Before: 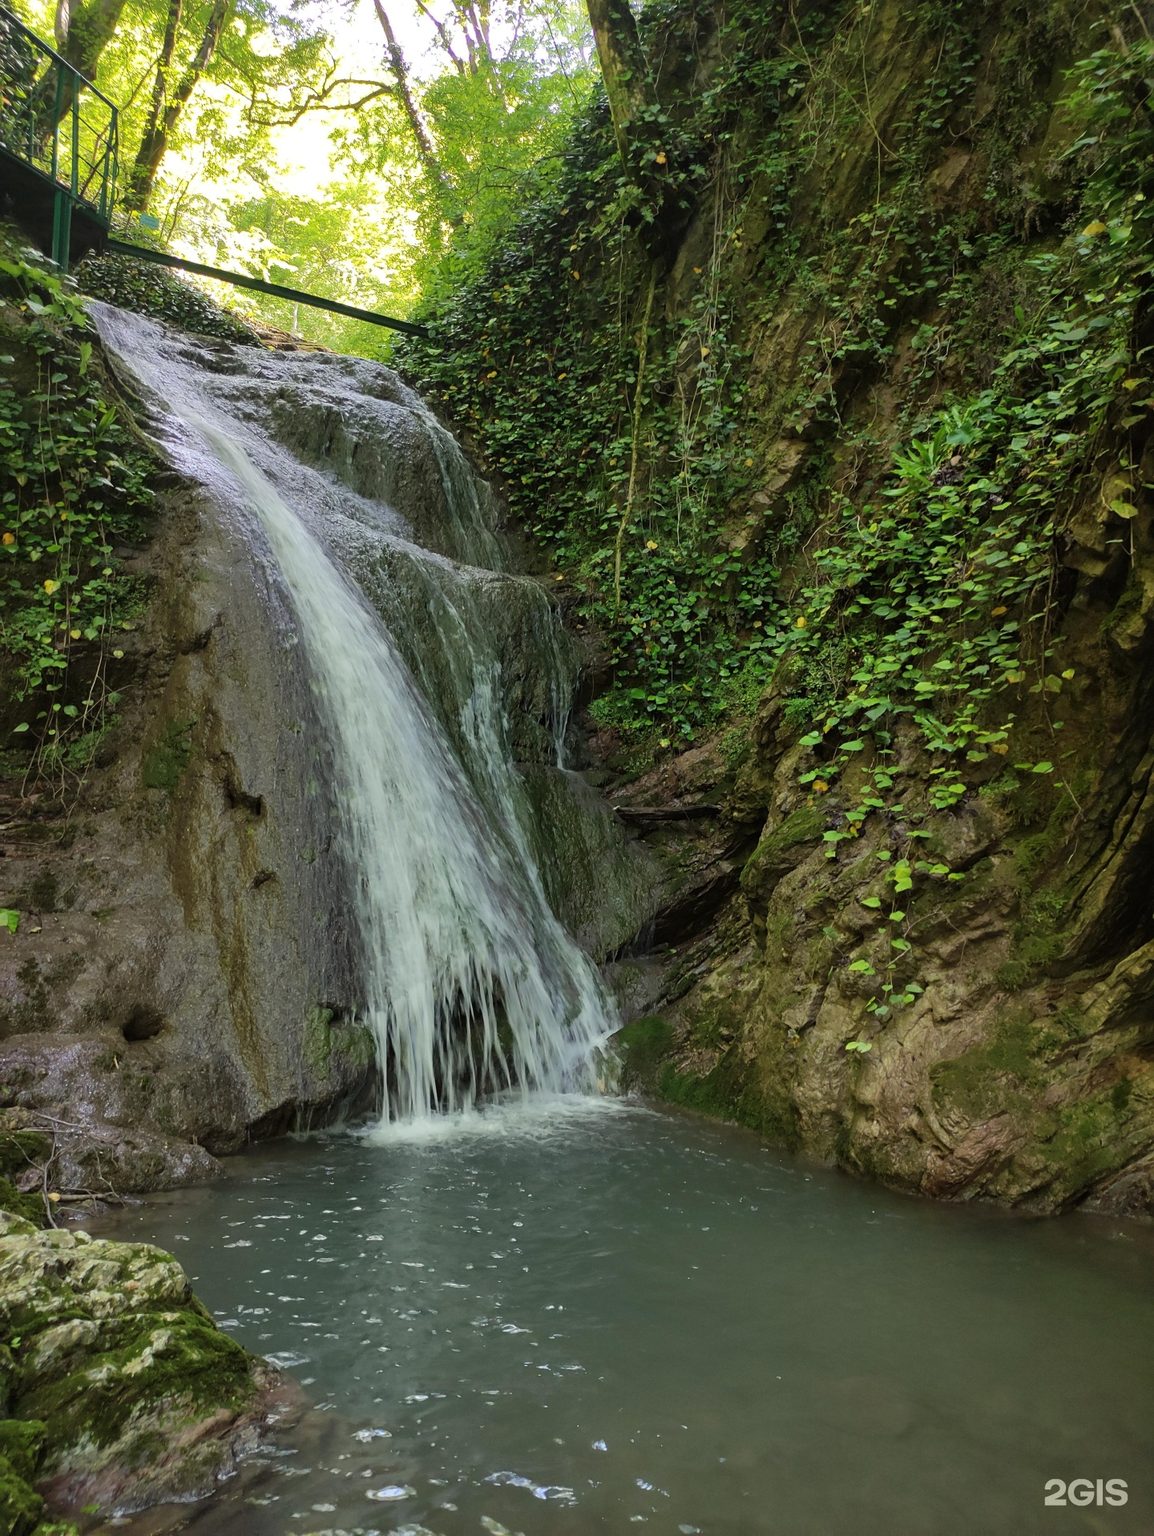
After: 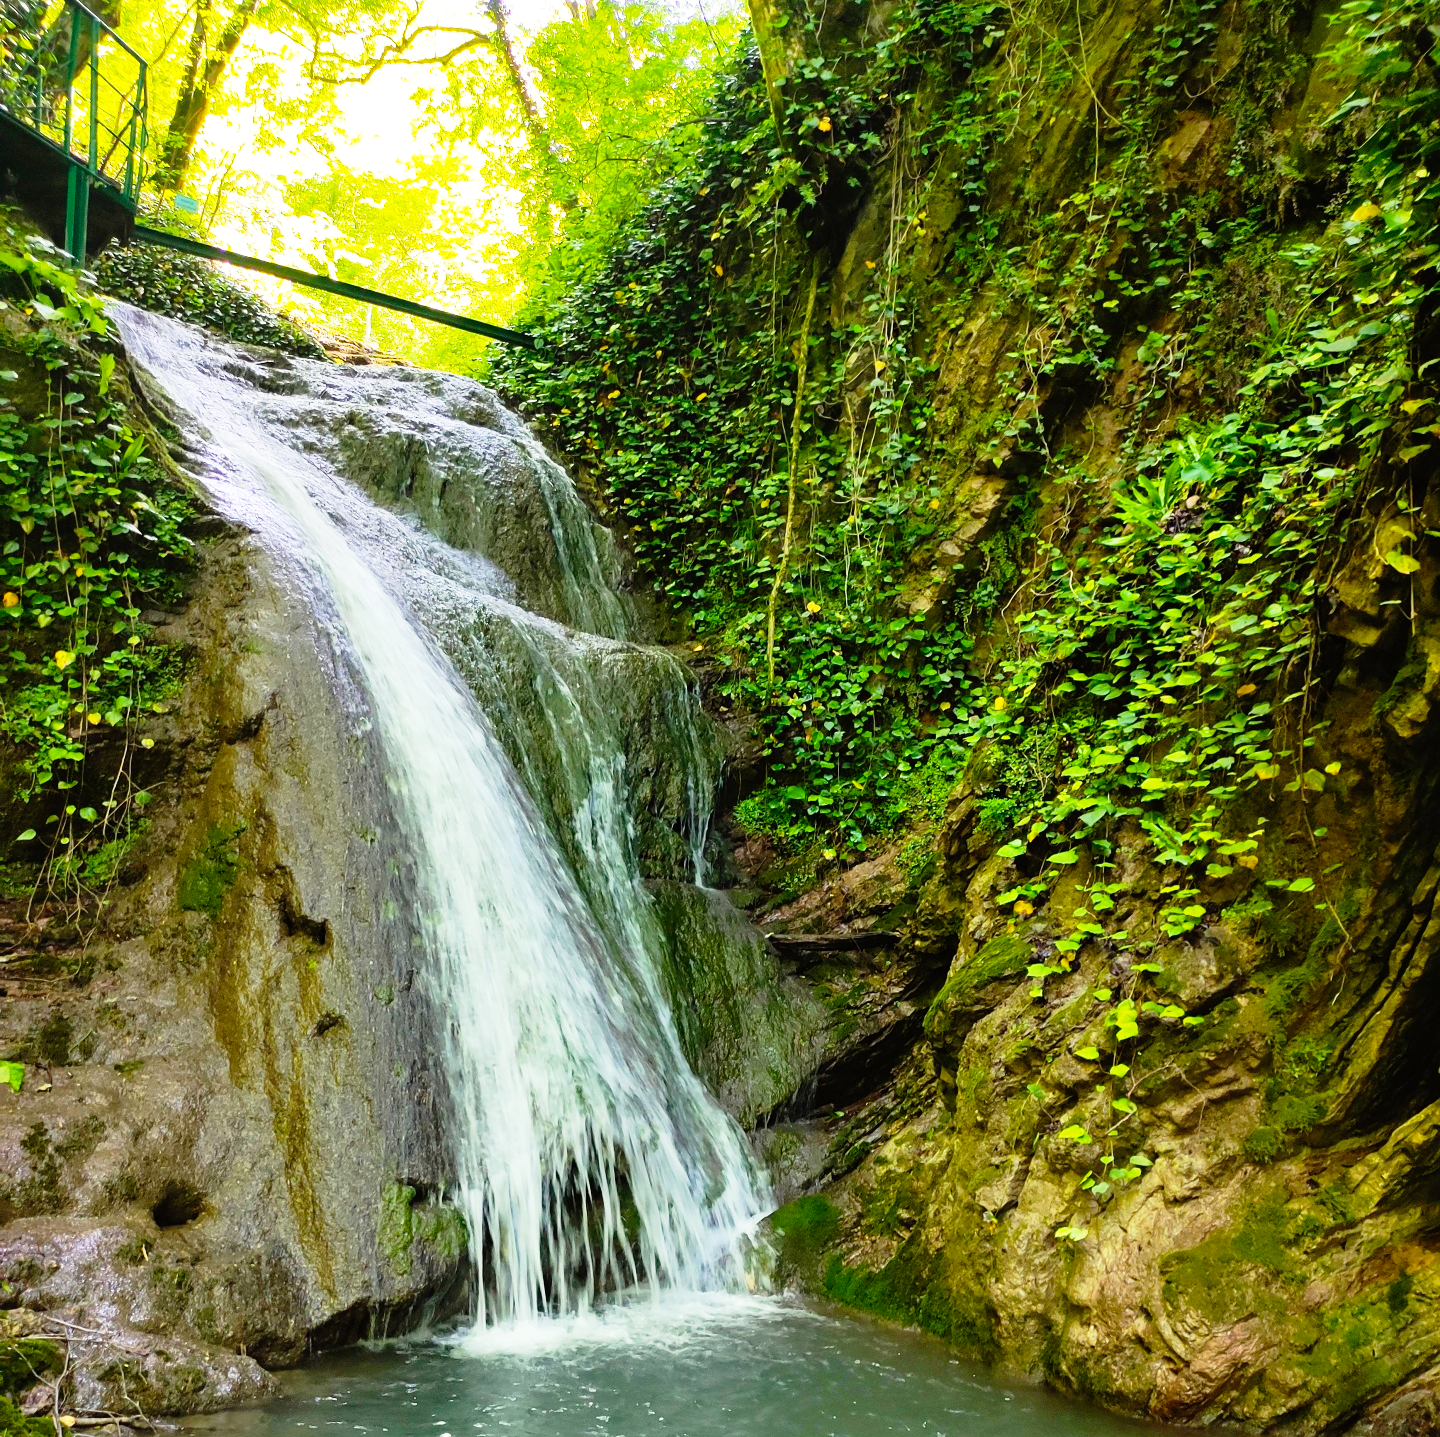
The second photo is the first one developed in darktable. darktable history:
base curve: curves: ch0 [(0, 0) (0.012, 0.01) (0.073, 0.168) (0.31, 0.711) (0.645, 0.957) (1, 1)], preserve colors none
crop: top 3.857%, bottom 21.132%
color balance rgb: linear chroma grading › global chroma 33.4%
